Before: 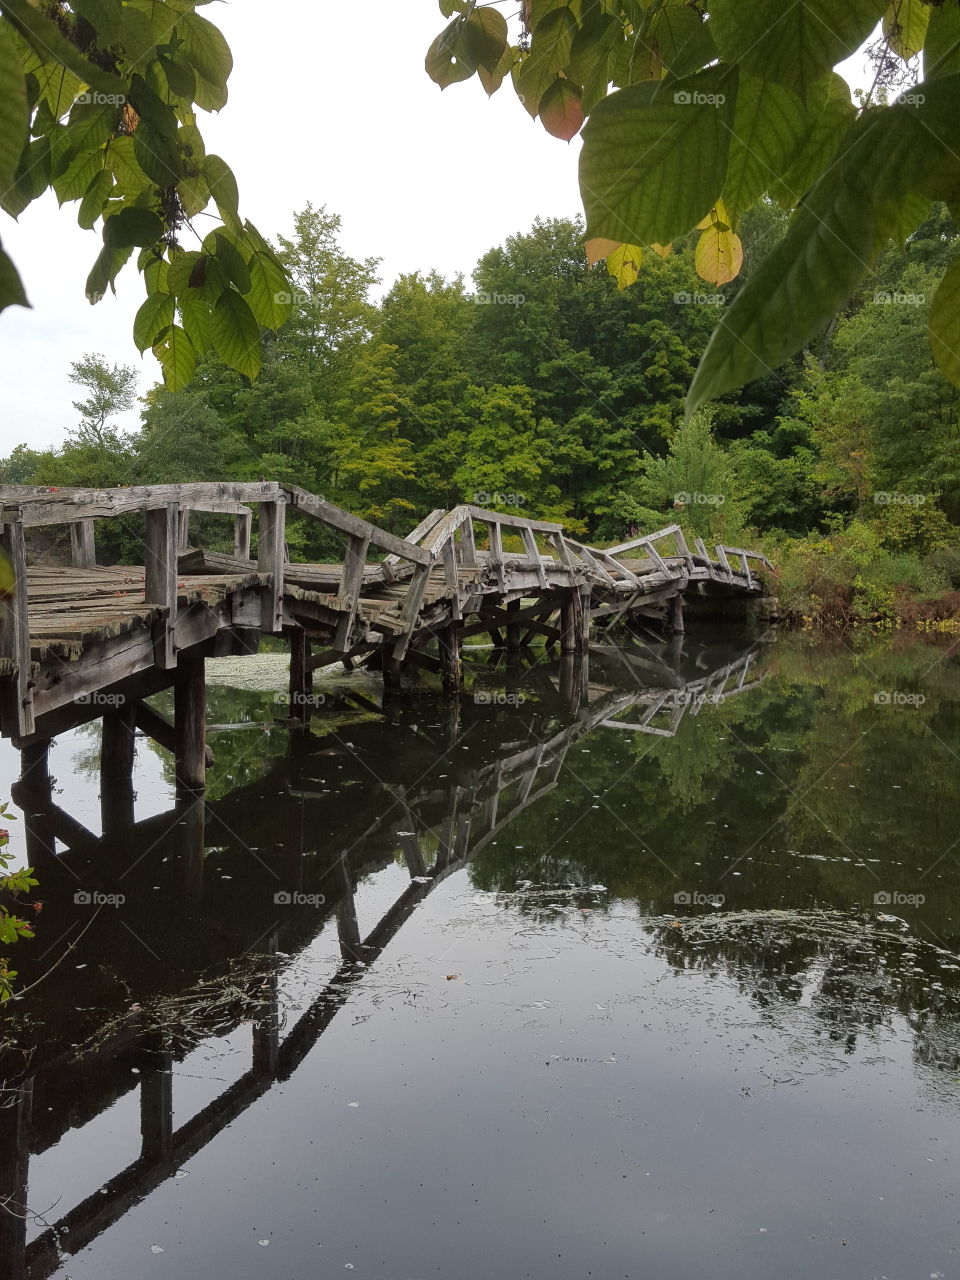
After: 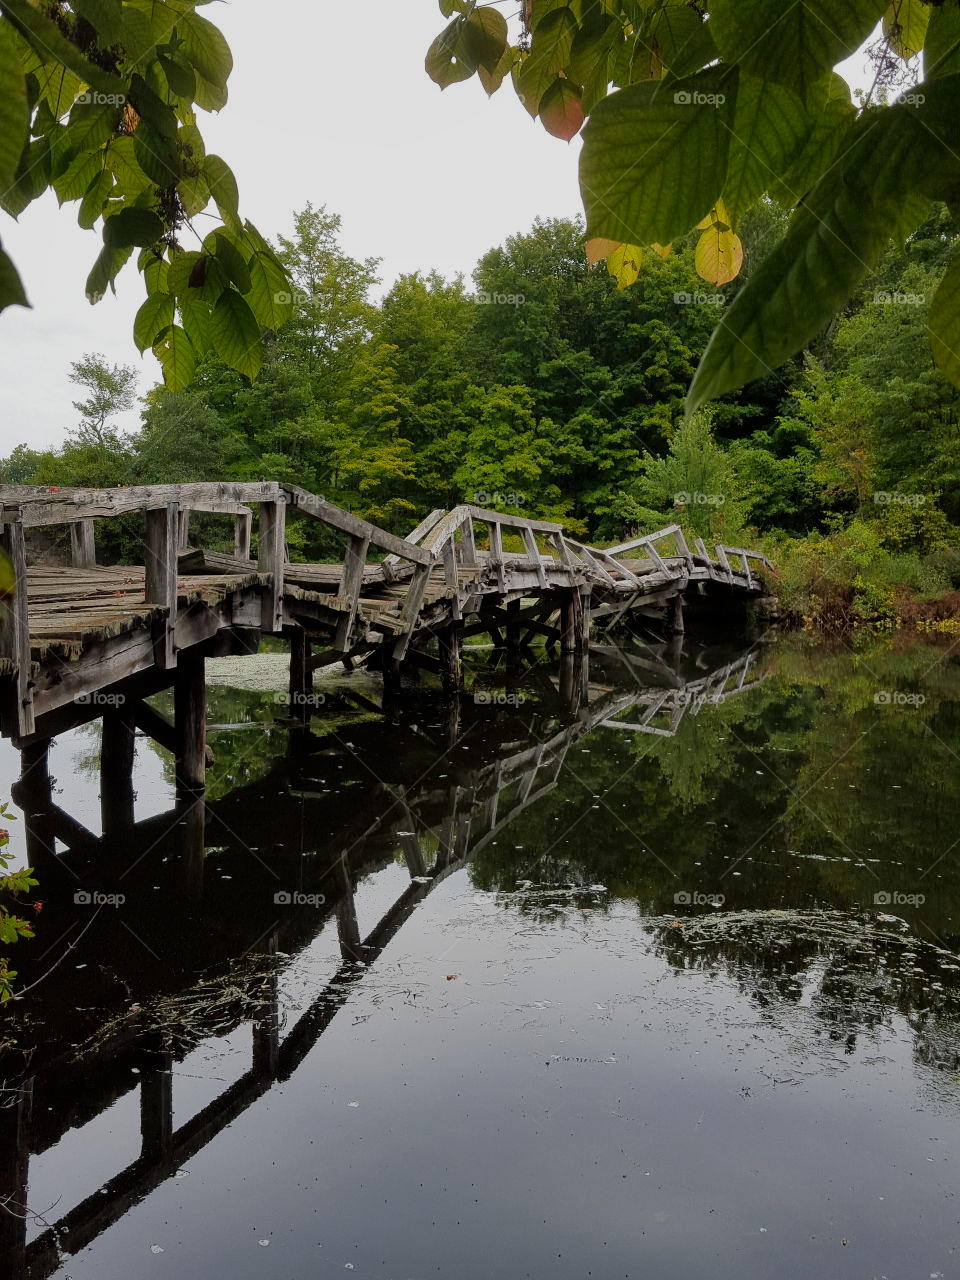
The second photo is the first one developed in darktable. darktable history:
shadows and highlights: shadows 29.98
filmic rgb: middle gray luminance 21.74%, black relative exposure -14.05 EV, white relative exposure 2.95 EV, target black luminance 0%, hardness 8.76, latitude 59.97%, contrast 1.208, highlights saturation mix 6.29%, shadows ↔ highlights balance 41.98%, preserve chrominance no, color science v3 (2019), use custom middle-gray values true, iterations of high-quality reconstruction 0
